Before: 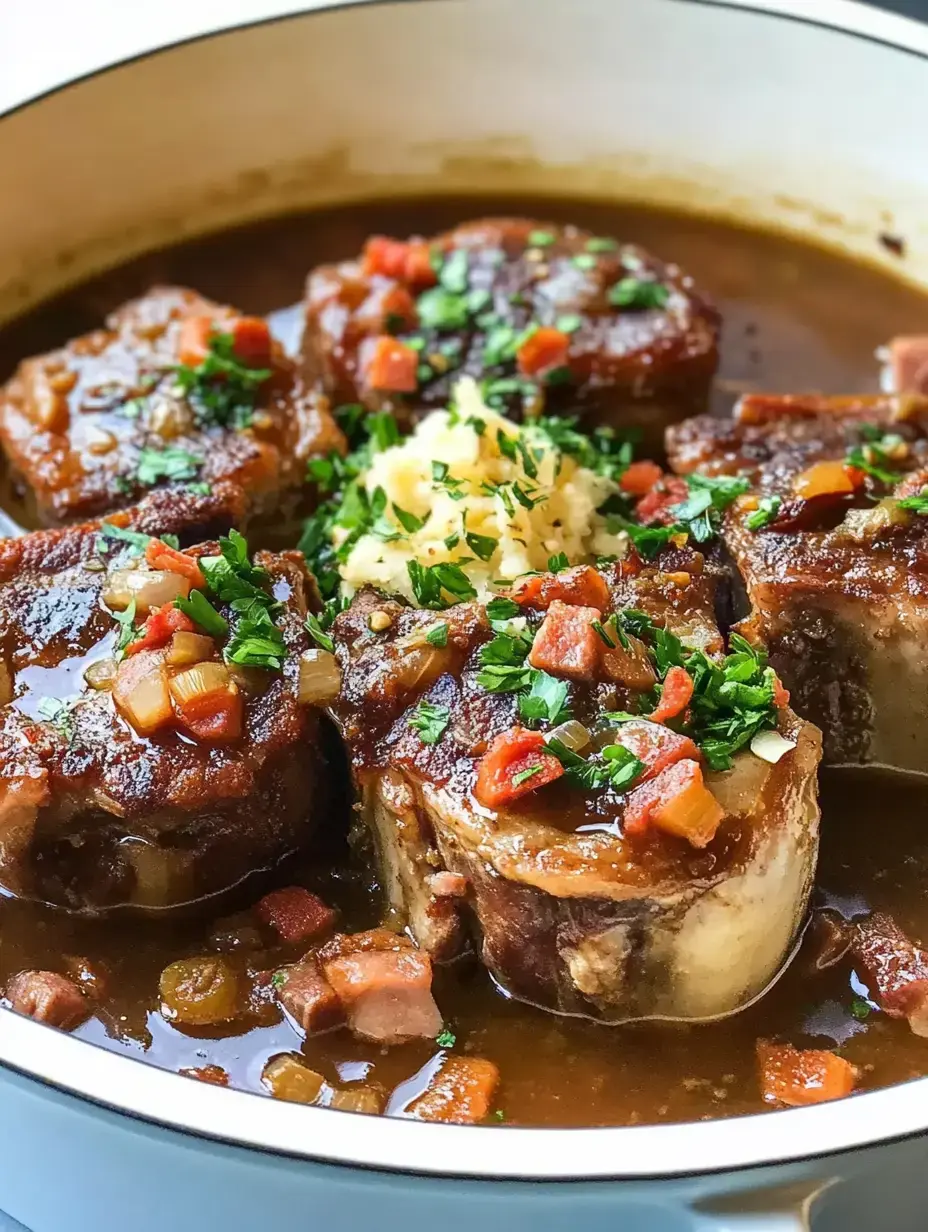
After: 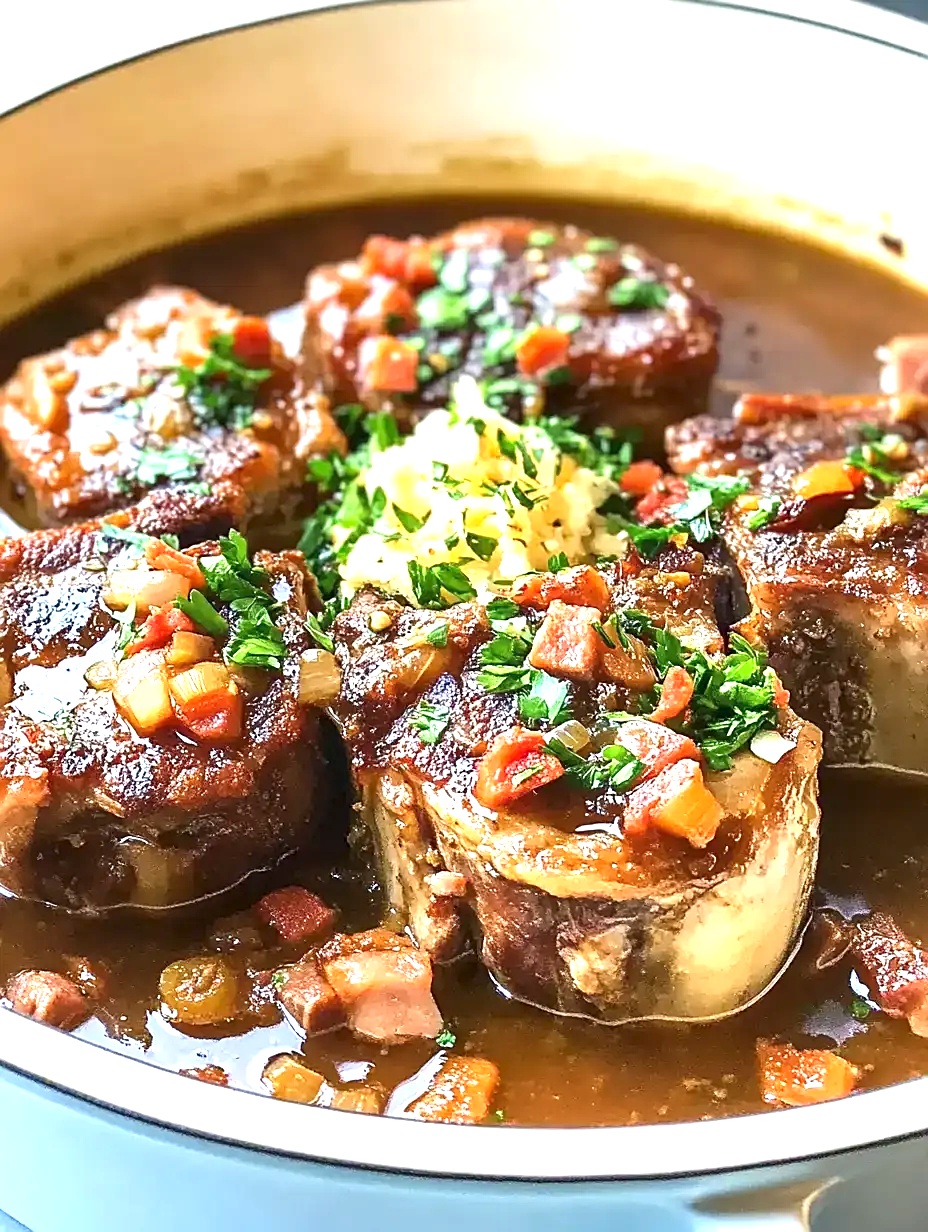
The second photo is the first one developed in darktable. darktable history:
exposure: exposure 1 EV, compensate highlight preservation false
sharpen: on, module defaults
